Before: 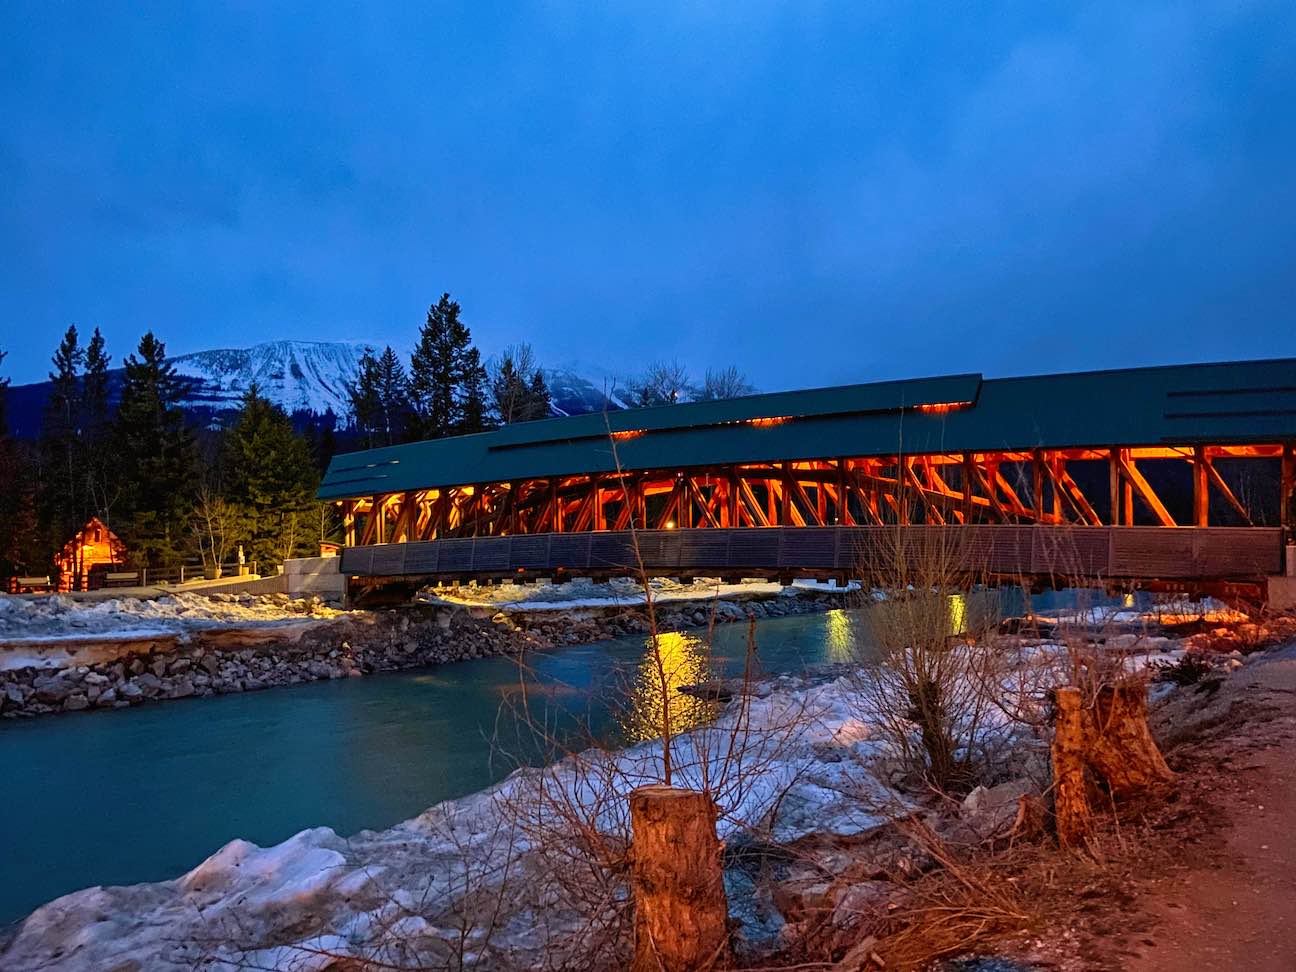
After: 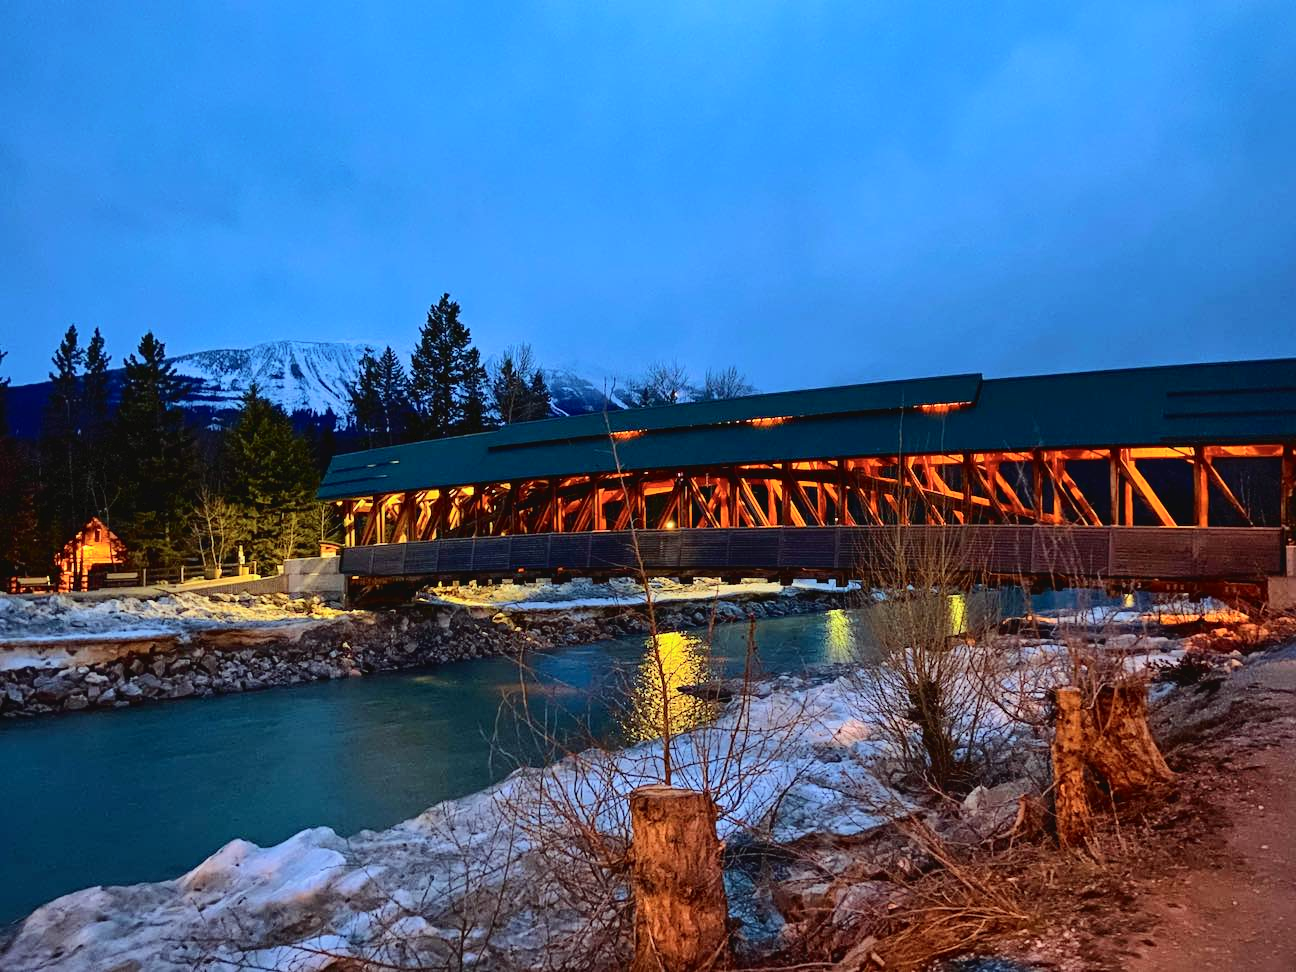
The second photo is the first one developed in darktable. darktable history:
color correction: highlights a* -6.54, highlights b* 0.426
tone curve: curves: ch0 [(0, 0) (0.003, 0.035) (0.011, 0.035) (0.025, 0.035) (0.044, 0.046) (0.069, 0.063) (0.1, 0.084) (0.136, 0.123) (0.177, 0.174) (0.224, 0.232) (0.277, 0.304) (0.335, 0.387) (0.399, 0.476) (0.468, 0.566) (0.543, 0.639) (0.623, 0.714) (0.709, 0.776) (0.801, 0.851) (0.898, 0.921) (1, 1)], color space Lab, independent channels, preserve colors none
